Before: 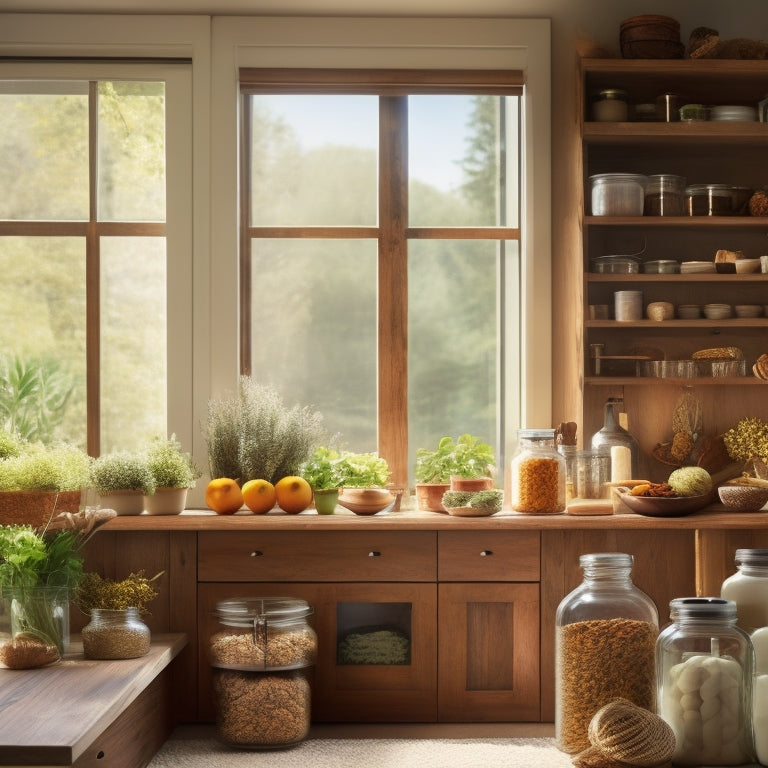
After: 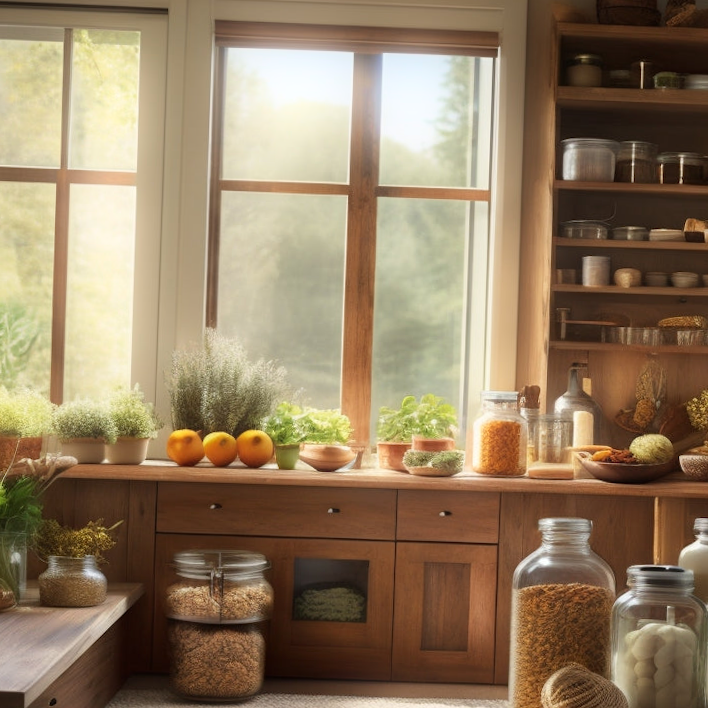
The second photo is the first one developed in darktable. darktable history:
crop and rotate: angle -1.96°, left 3.097%, top 4.154%, right 1.586%, bottom 0.529%
tone equalizer: on, module defaults
bloom: size 5%, threshold 95%, strength 15%
